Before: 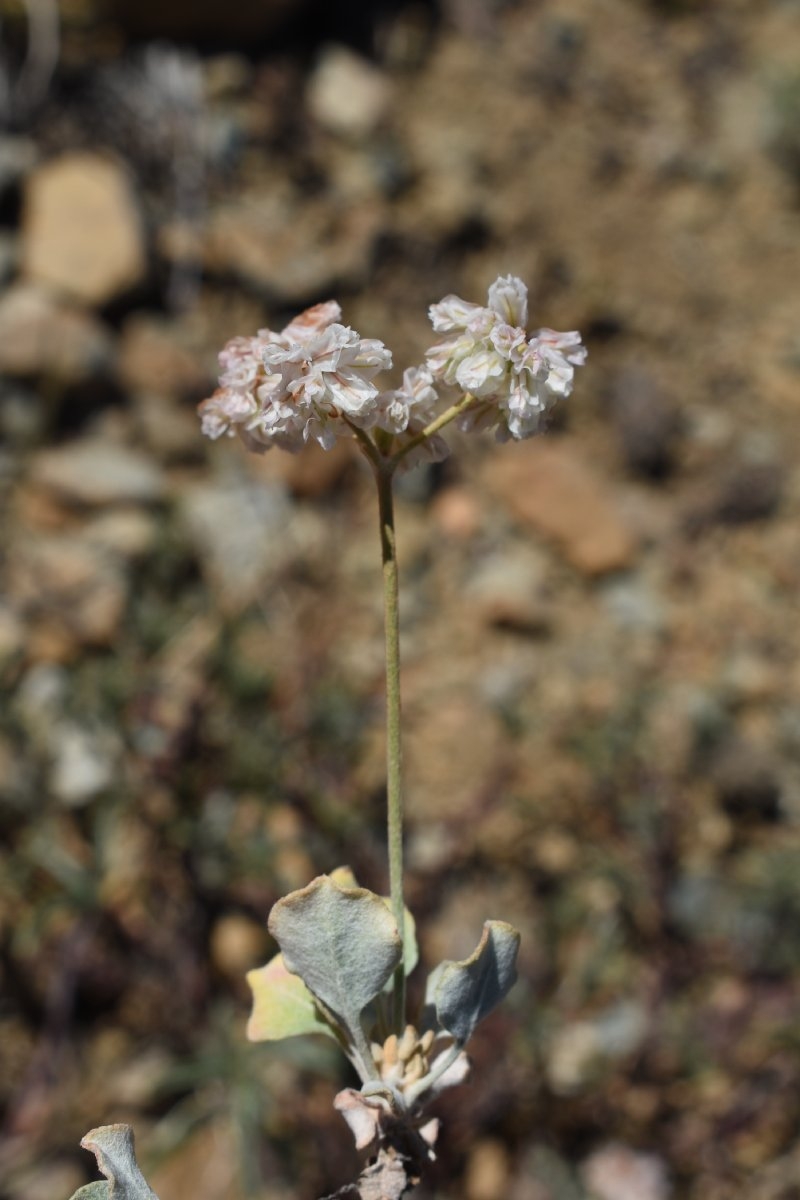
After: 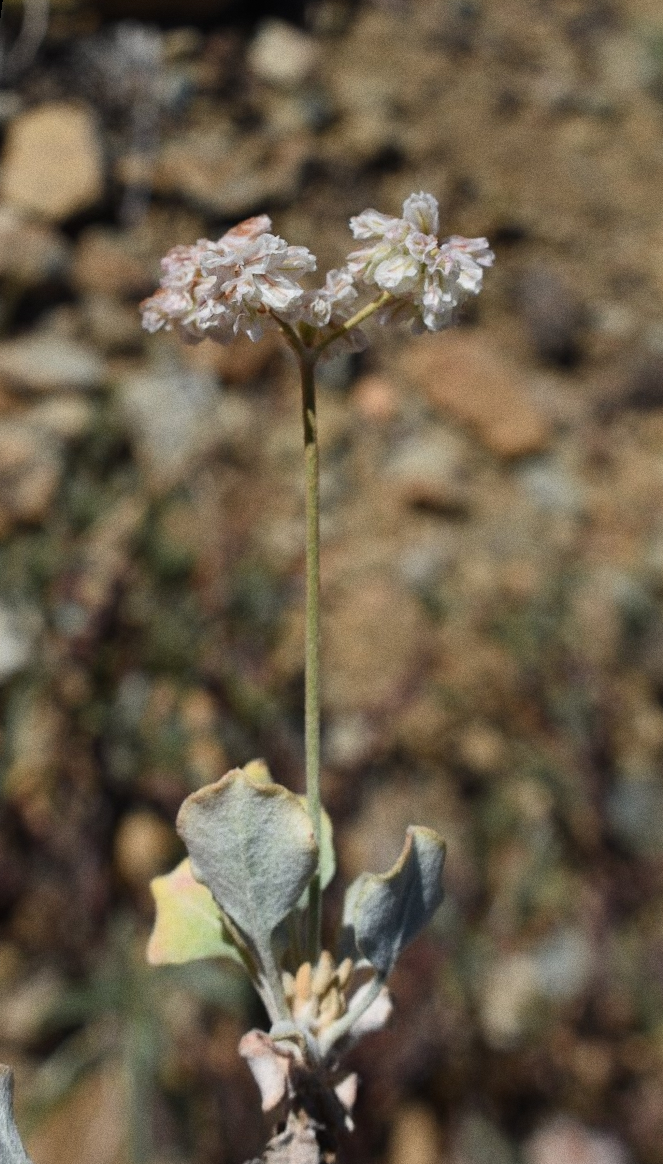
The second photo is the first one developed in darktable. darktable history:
rotate and perspective: rotation 0.72°, lens shift (vertical) -0.352, lens shift (horizontal) -0.051, crop left 0.152, crop right 0.859, crop top 0.019, crop bottom 0.964
grain: coarseness 0.09 ISO
